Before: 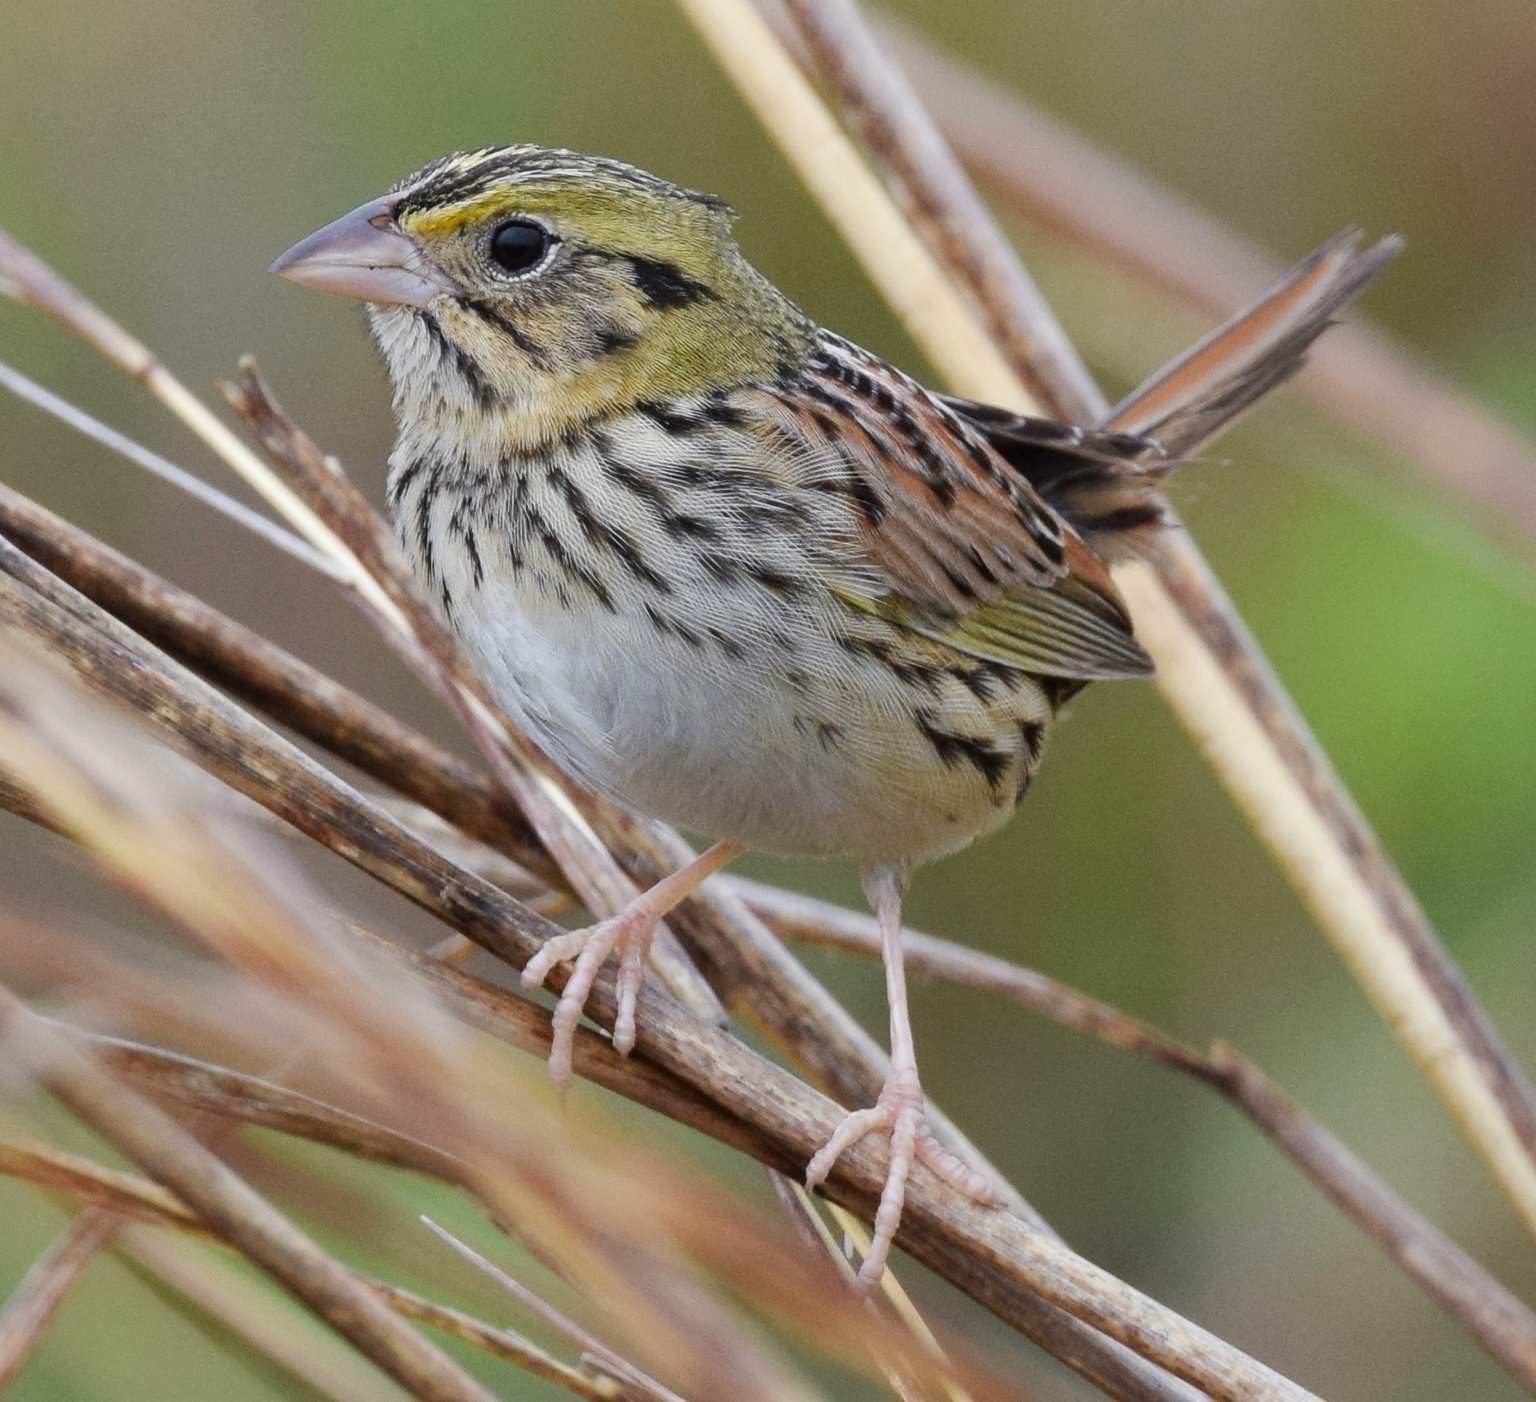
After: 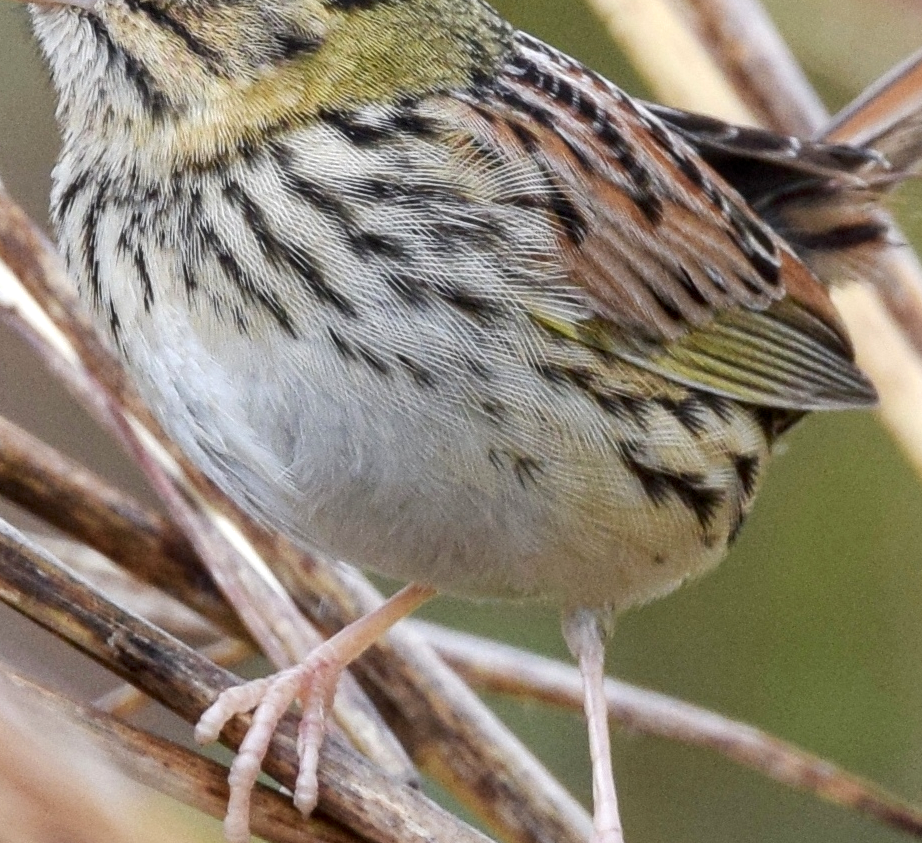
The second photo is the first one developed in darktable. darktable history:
local contrast: on, module defaults
crop and rotate: left 22.196%, top 21.47%, right 22.068%, bottom 22.749%
exposure: exposure 0.238 EV, compensate highlight preservation false
